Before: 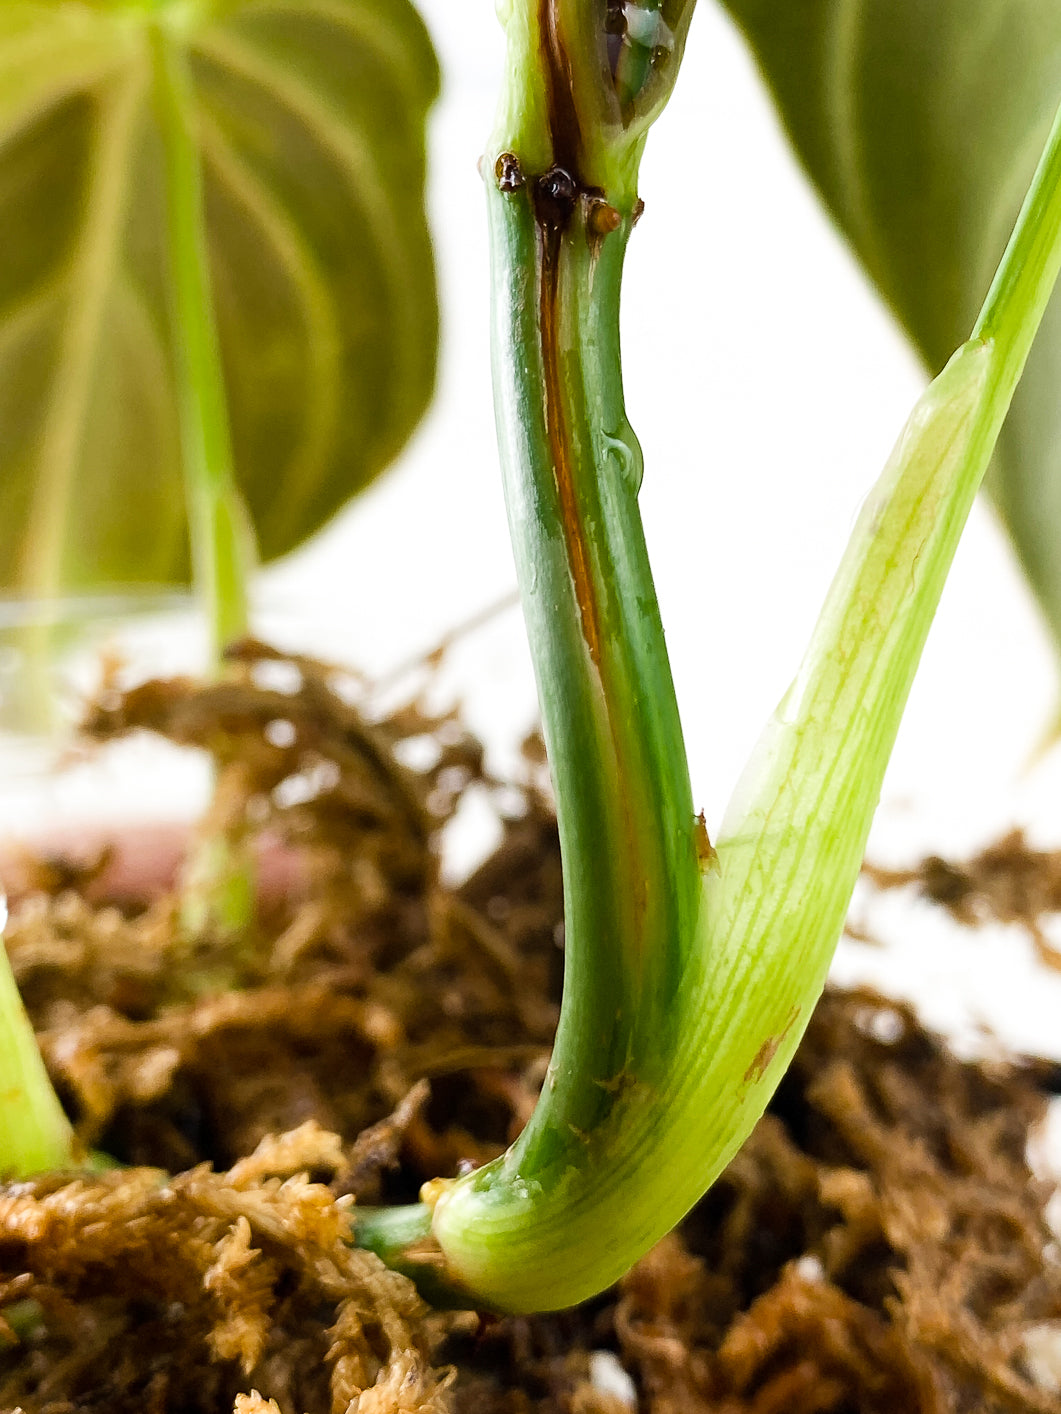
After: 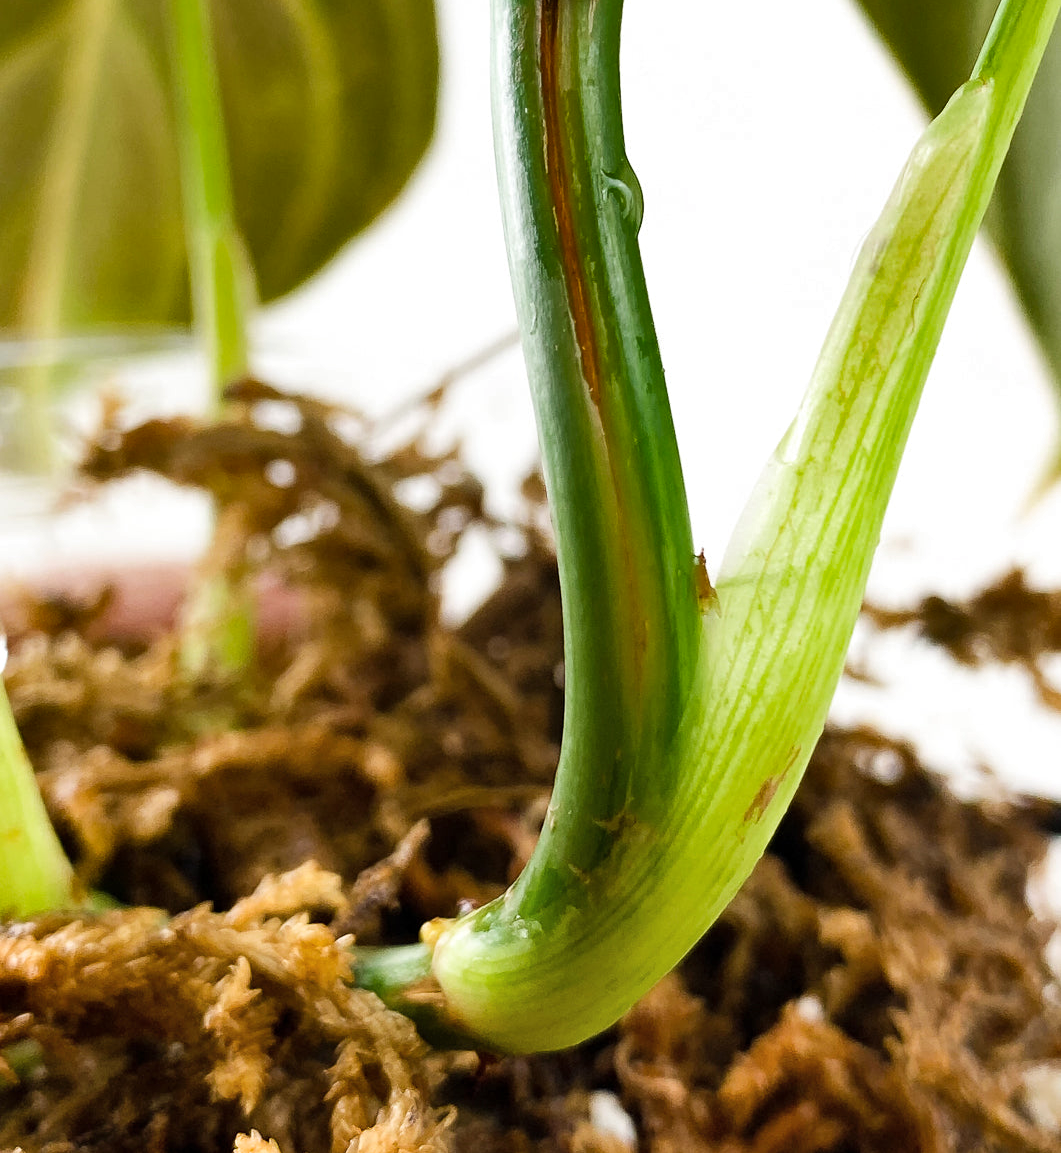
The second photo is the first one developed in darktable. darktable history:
shadows and highlights: low approximation 0.01, soften with gaussian
crop and rotate: top 18.389%
